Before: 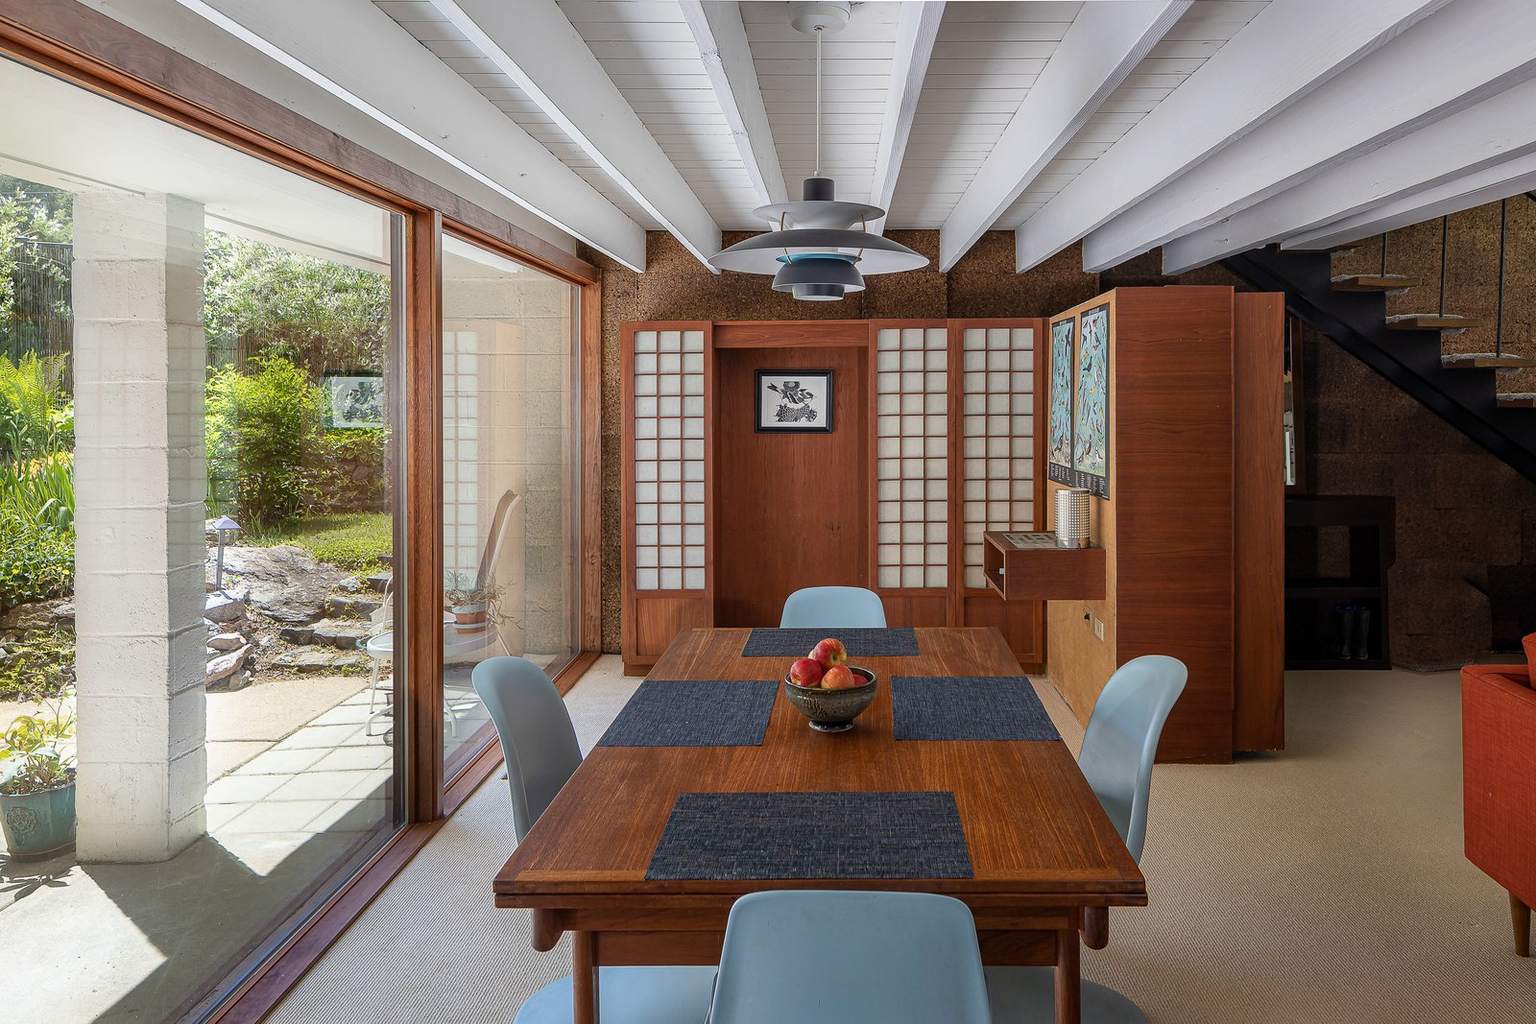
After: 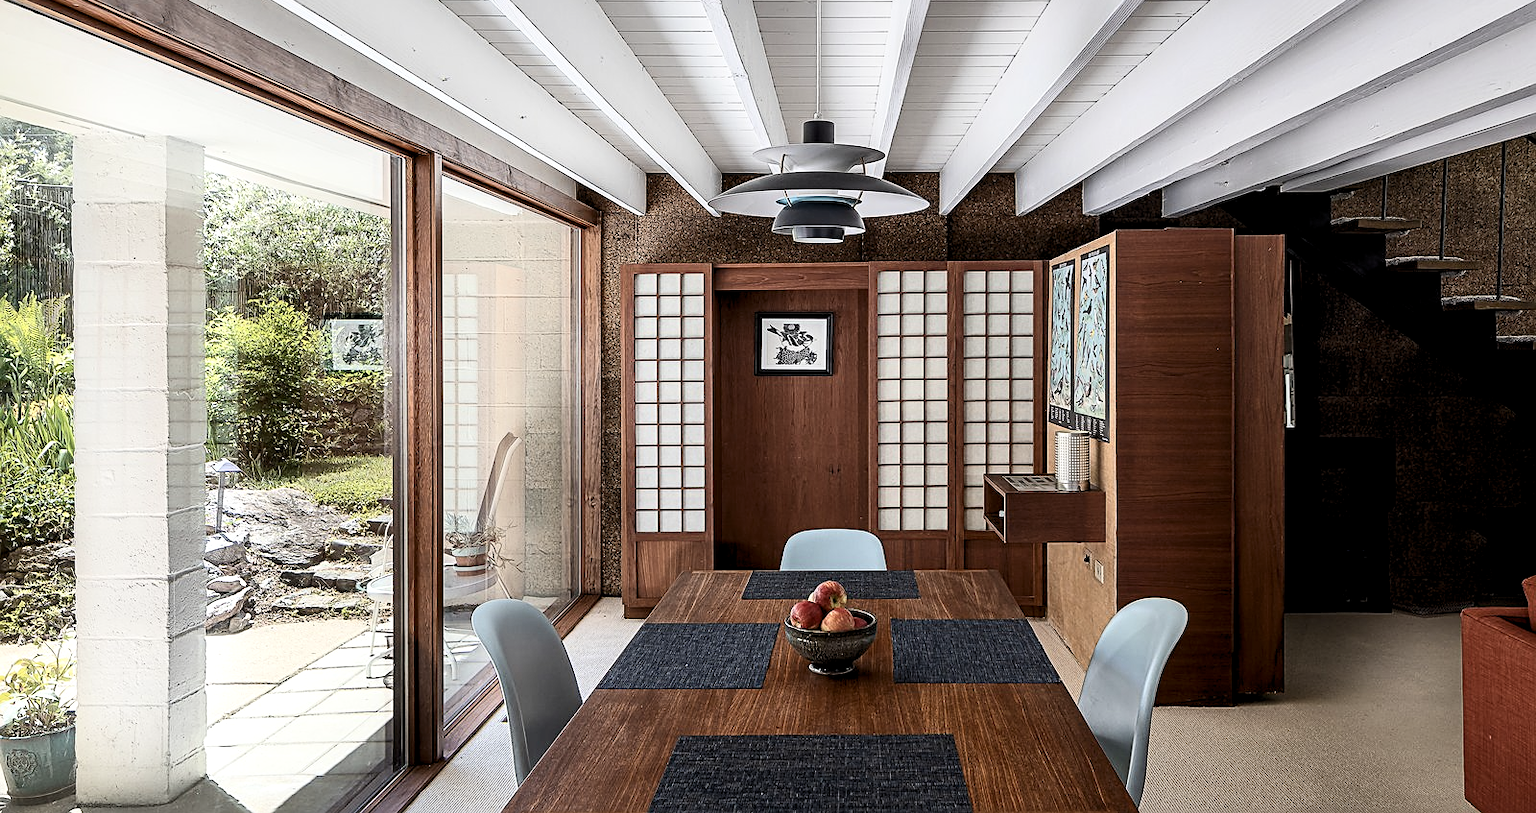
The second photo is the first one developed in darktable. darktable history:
sharpen: on, module defaults
crop and rotate: top 5.667%, bottom 14.937%
rgb levels: levels [[0.01, 0.419, 0.839], [0, 0.5, 1], [0, 0.5, 1]]
contrast brightness saturation: contrast 0.25, saturation -0.31
exposure: compensate highlight preservation false
